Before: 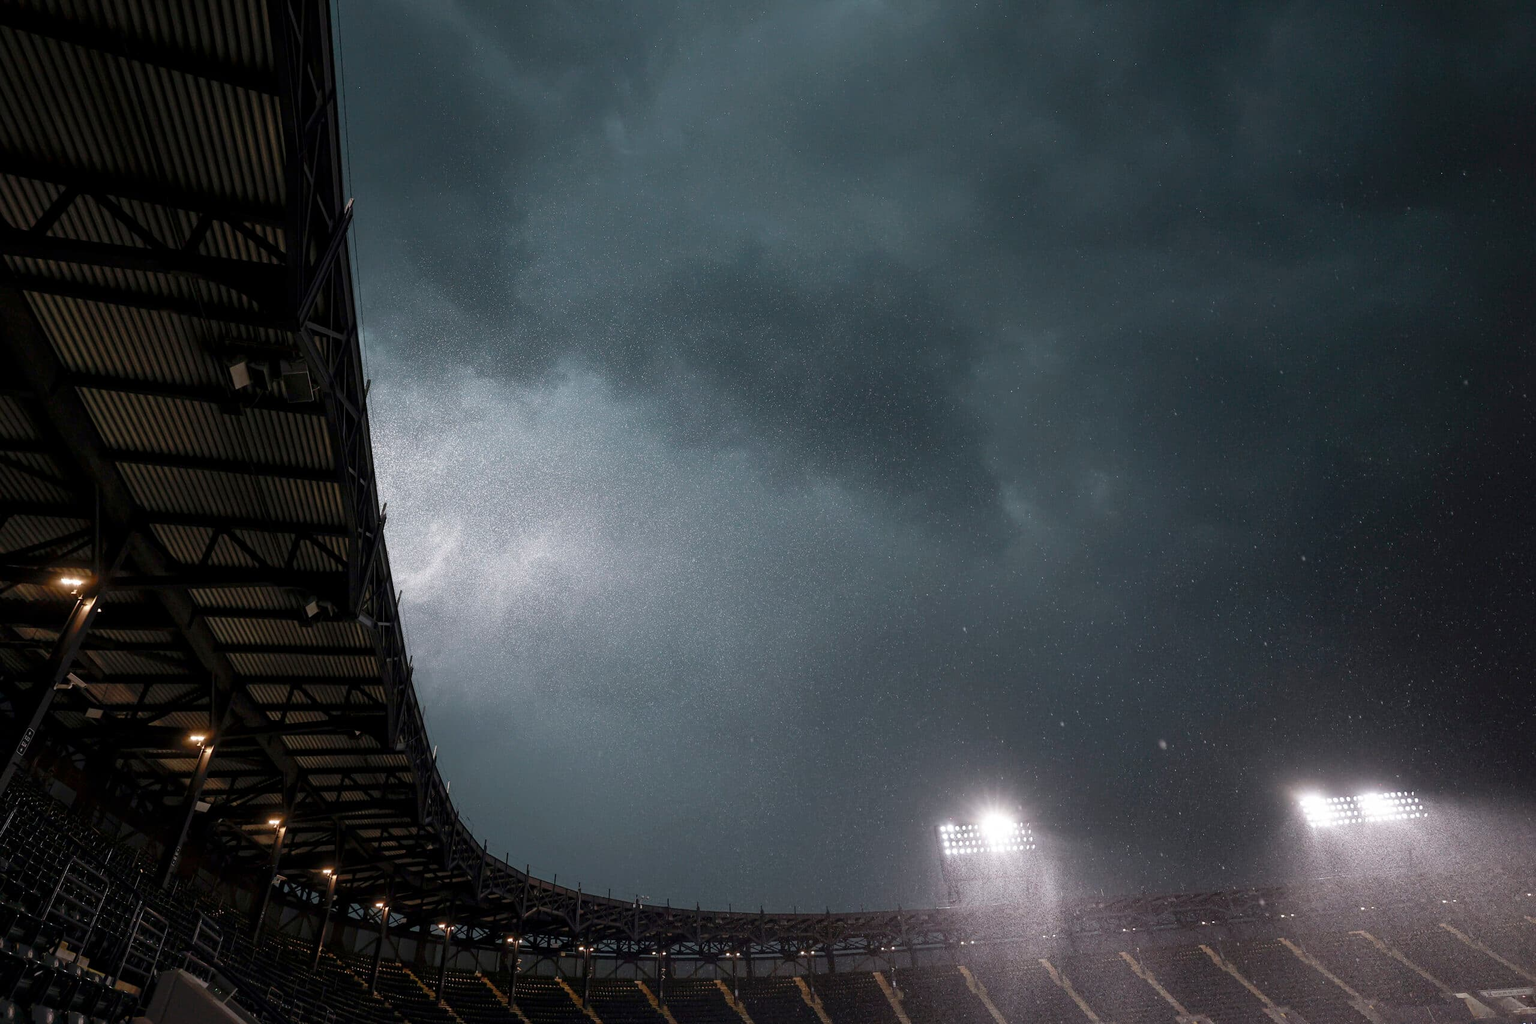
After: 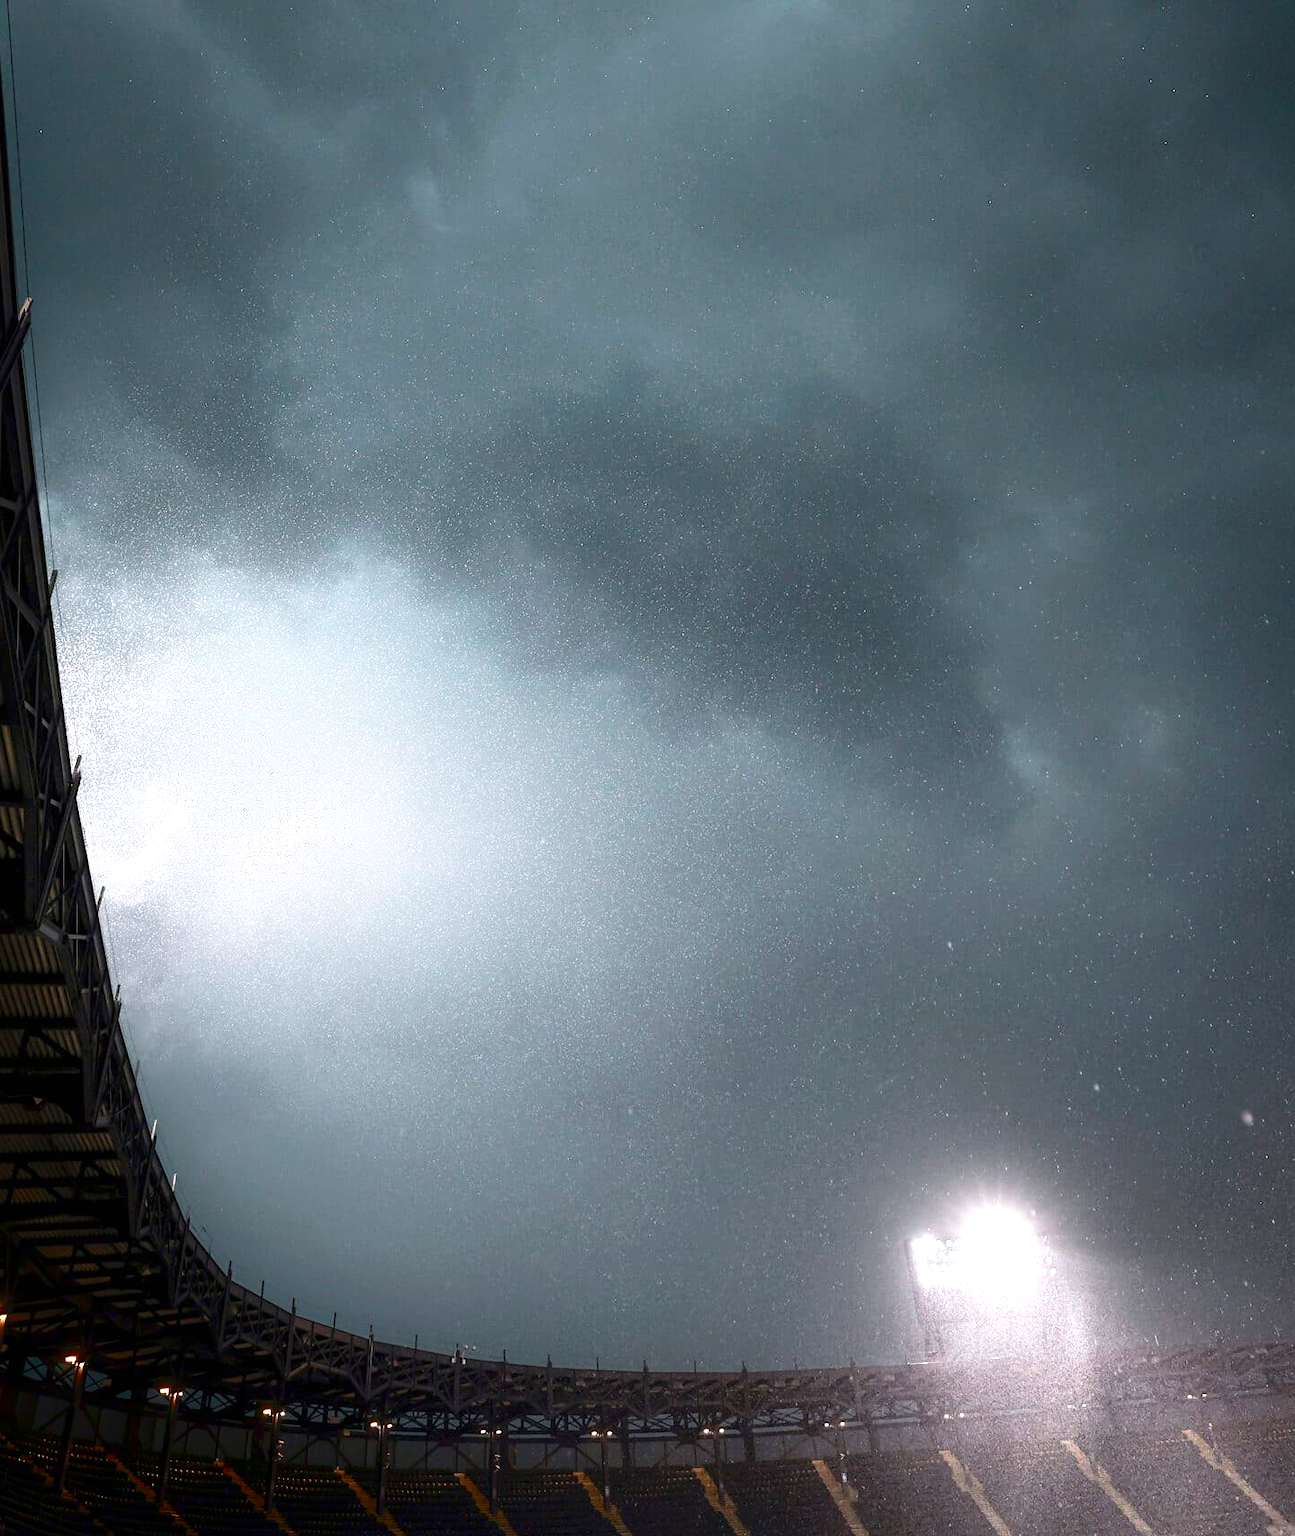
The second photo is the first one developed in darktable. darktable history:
crop: left 21.674%, right 22.086%
exposure: black level correction 0, exposure 1 EV, compensate highlight preservation false
shadows and highlights: shadows -54.3, highlights 86.09, soften with gaussian
